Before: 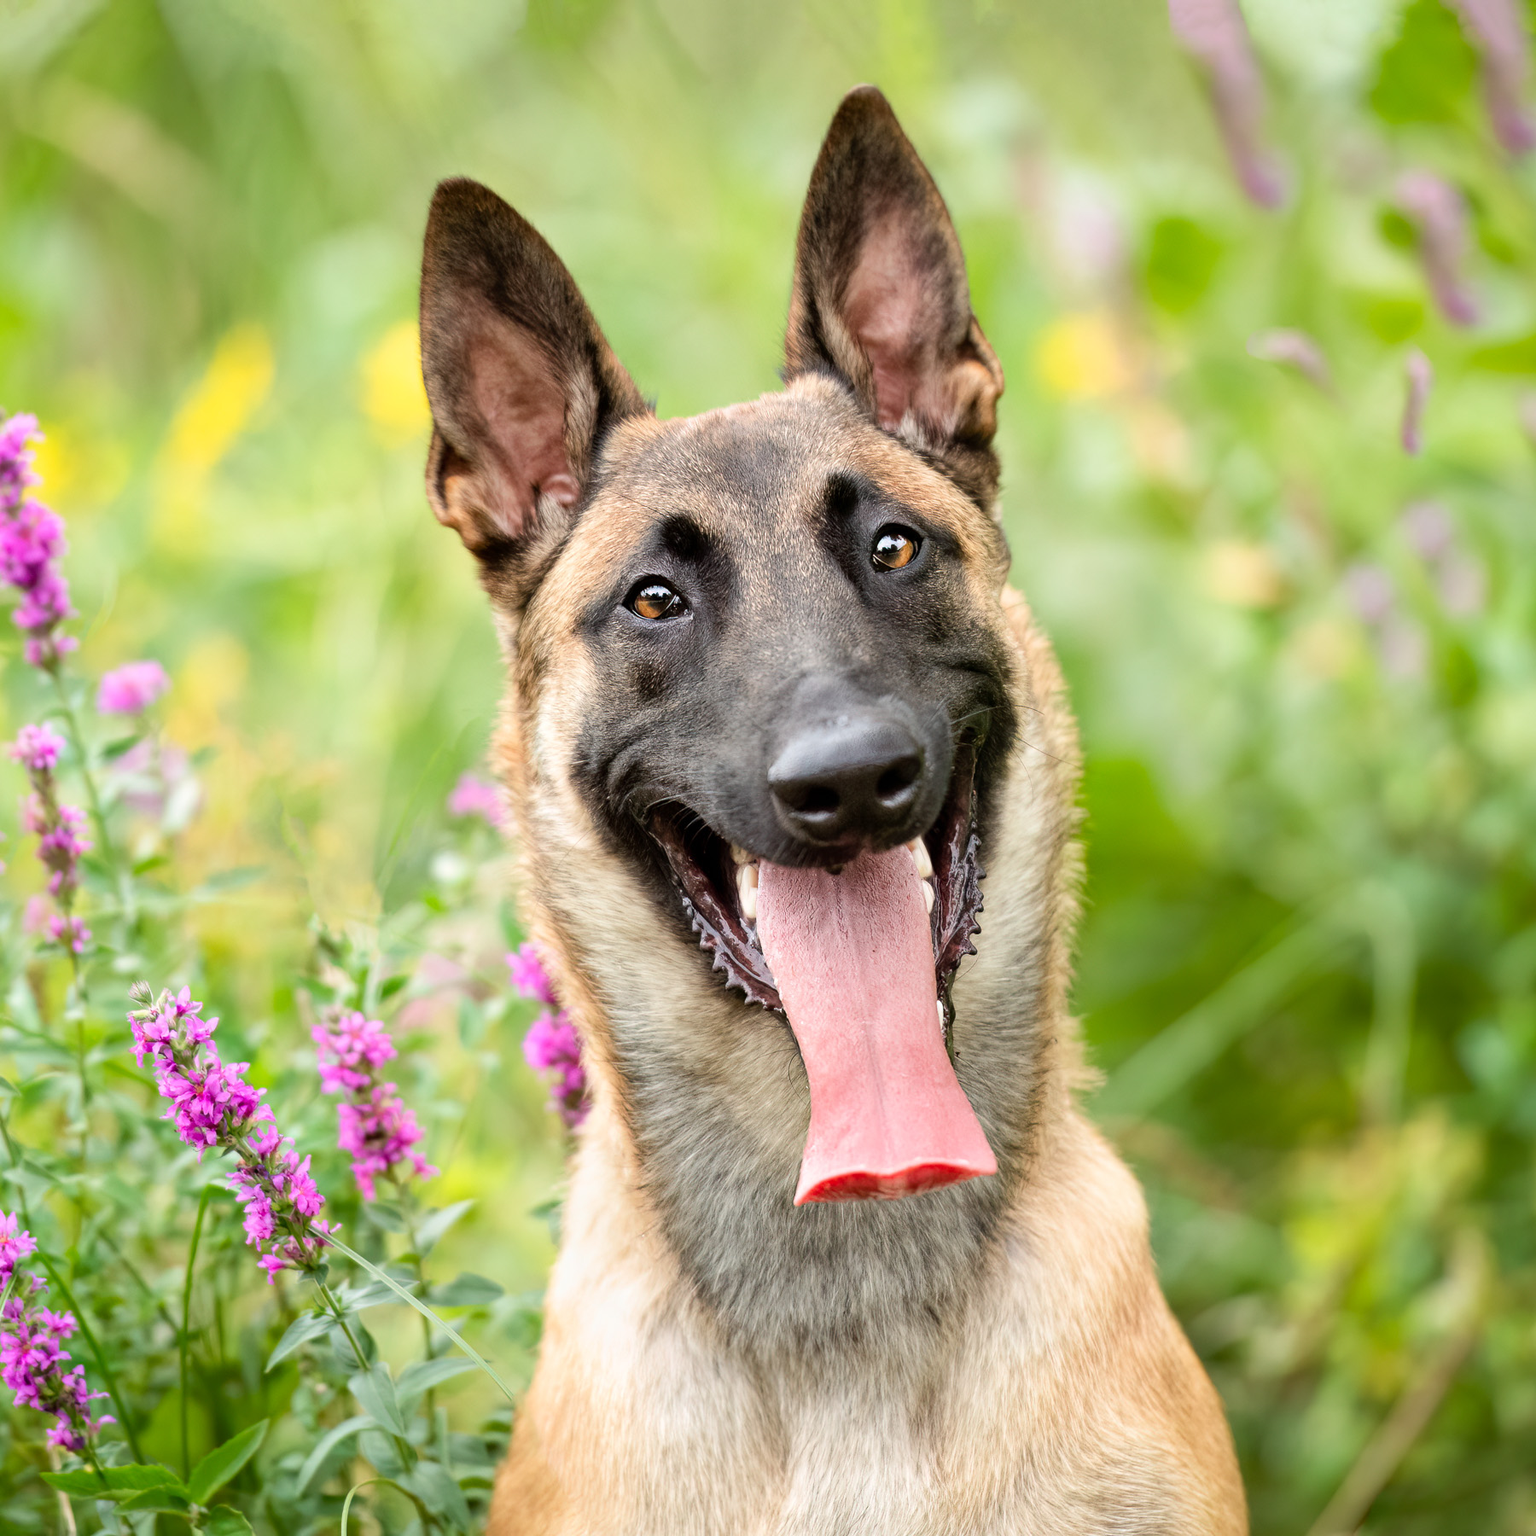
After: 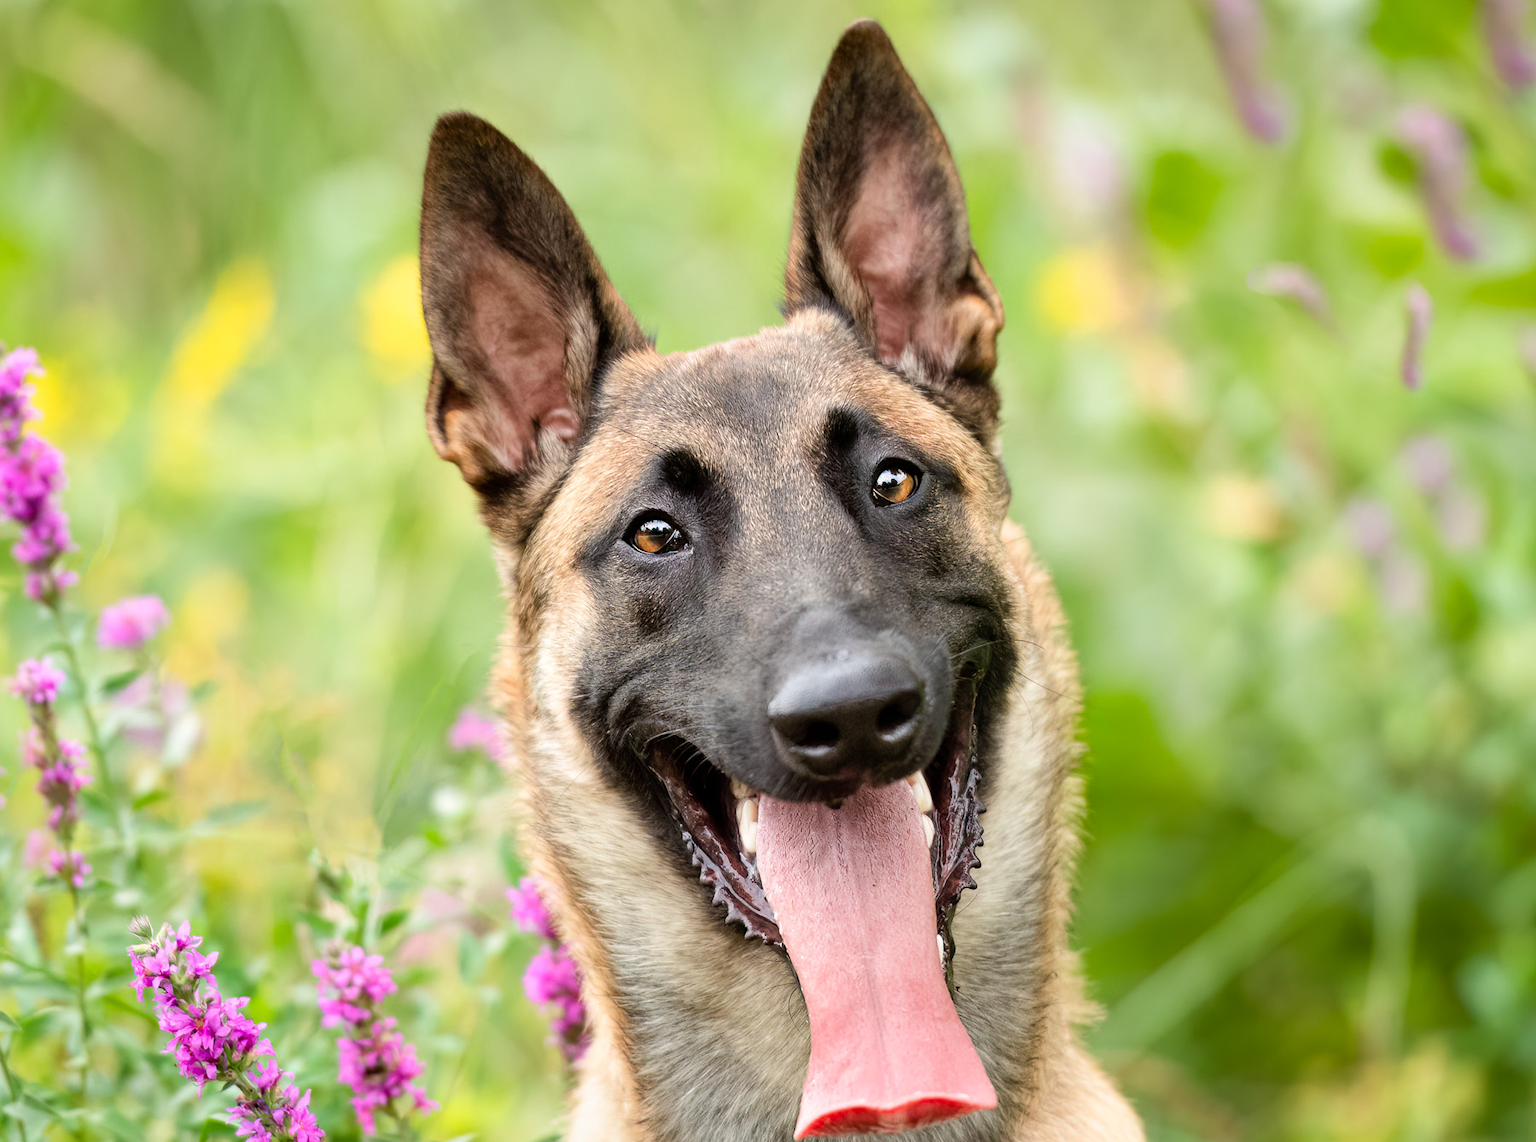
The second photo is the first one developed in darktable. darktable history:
crop: top 4.297%, bottom 21.267%
